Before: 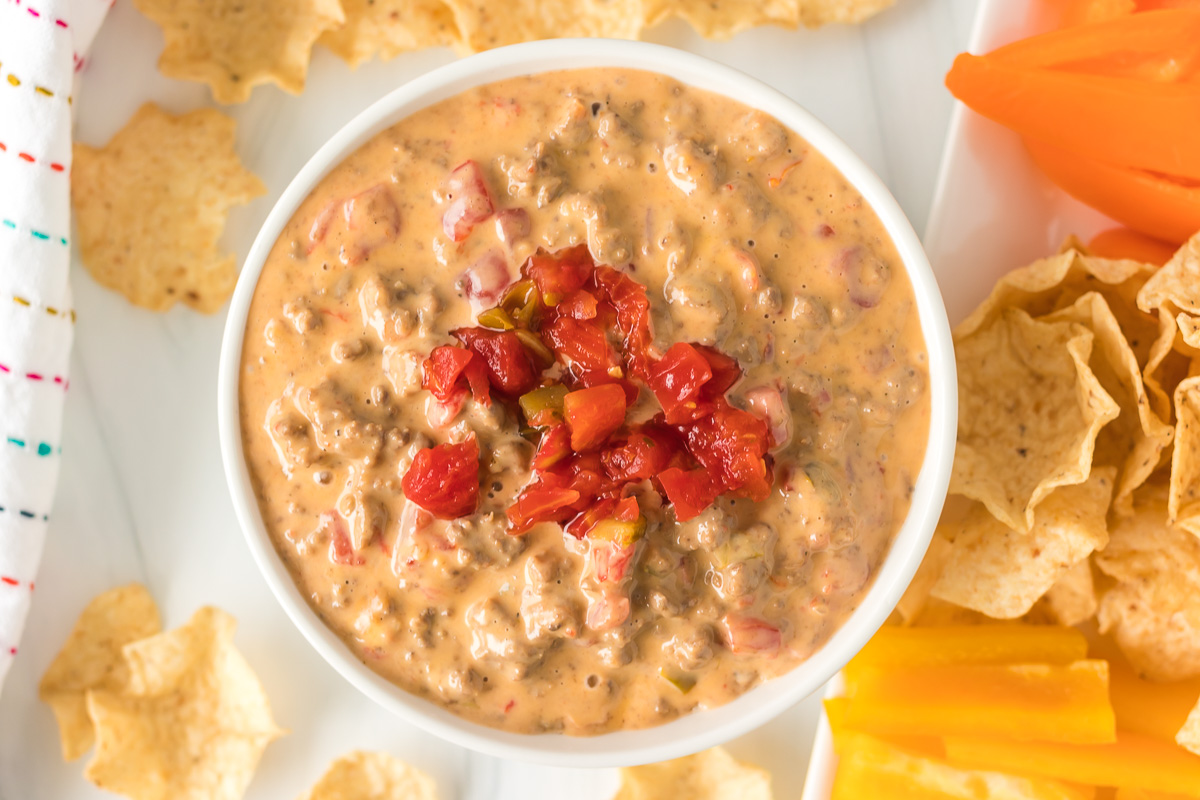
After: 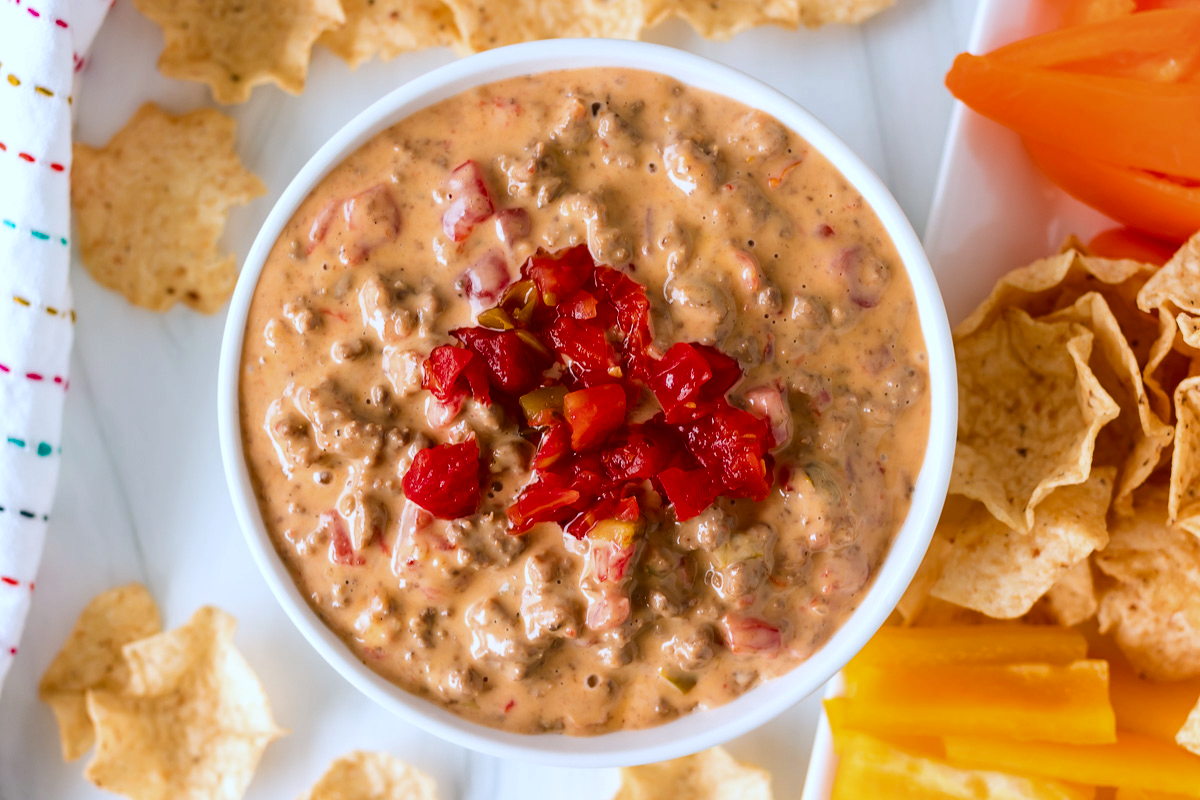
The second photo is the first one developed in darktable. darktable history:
color correction: highlights a* -2.09, highlights b* -18.34
contrast brightness saturation: contrast 0.104, brightness -0.269, saturation 0.143
